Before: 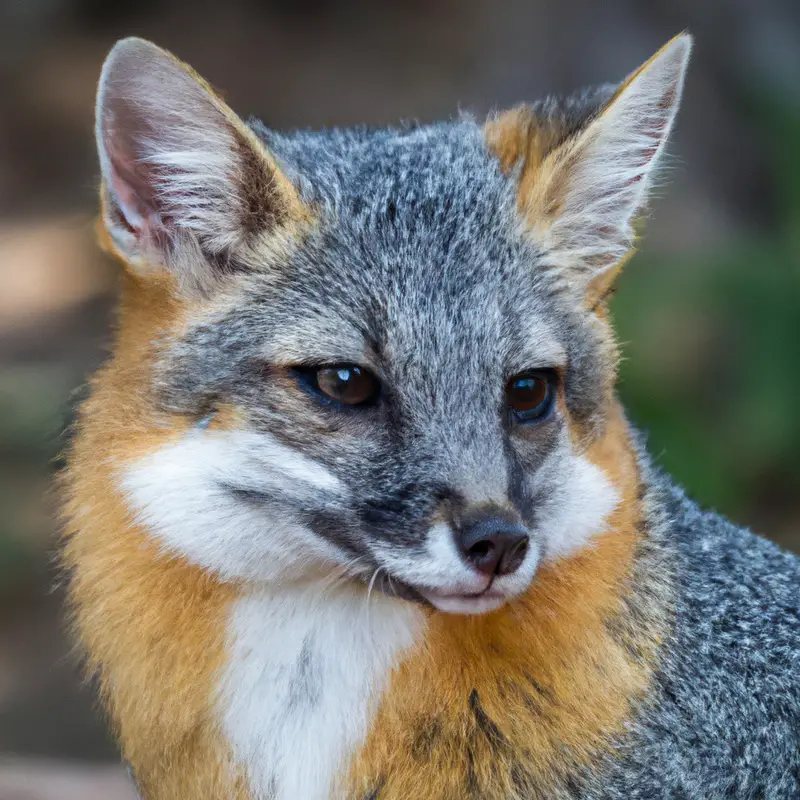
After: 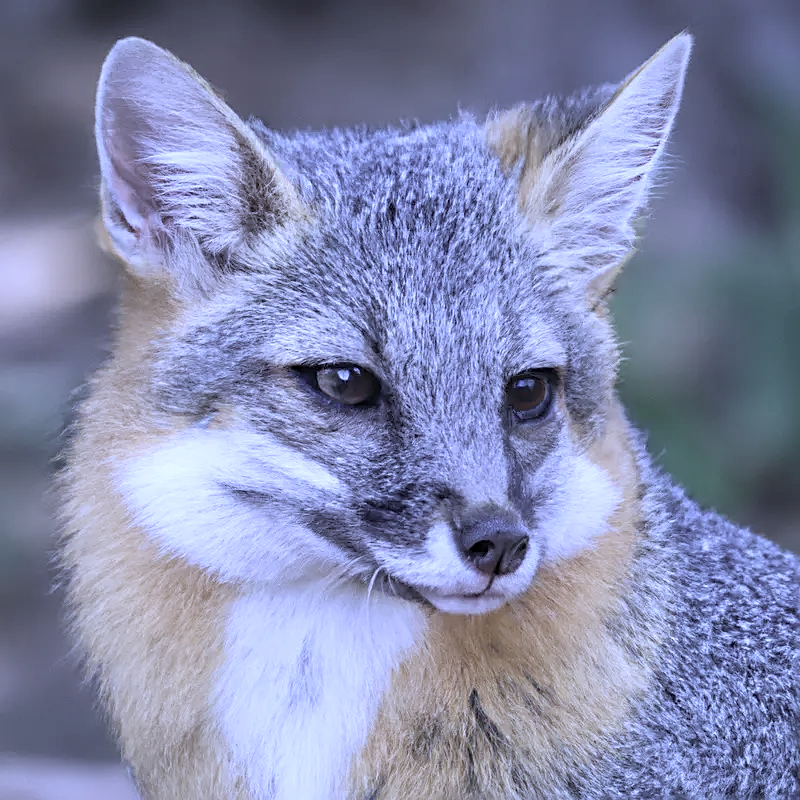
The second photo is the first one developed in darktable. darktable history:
color calibration: output R [1.063, -0.012, -0.003, 0], output B [-0.079, 0.047, 1, 0], illuminant custom, x 0.46, y 0.43, temperature 2642.66 K
sharpen: on, module defaults
contrast brightness saturation: brightness 0.18, saturation -0.5
